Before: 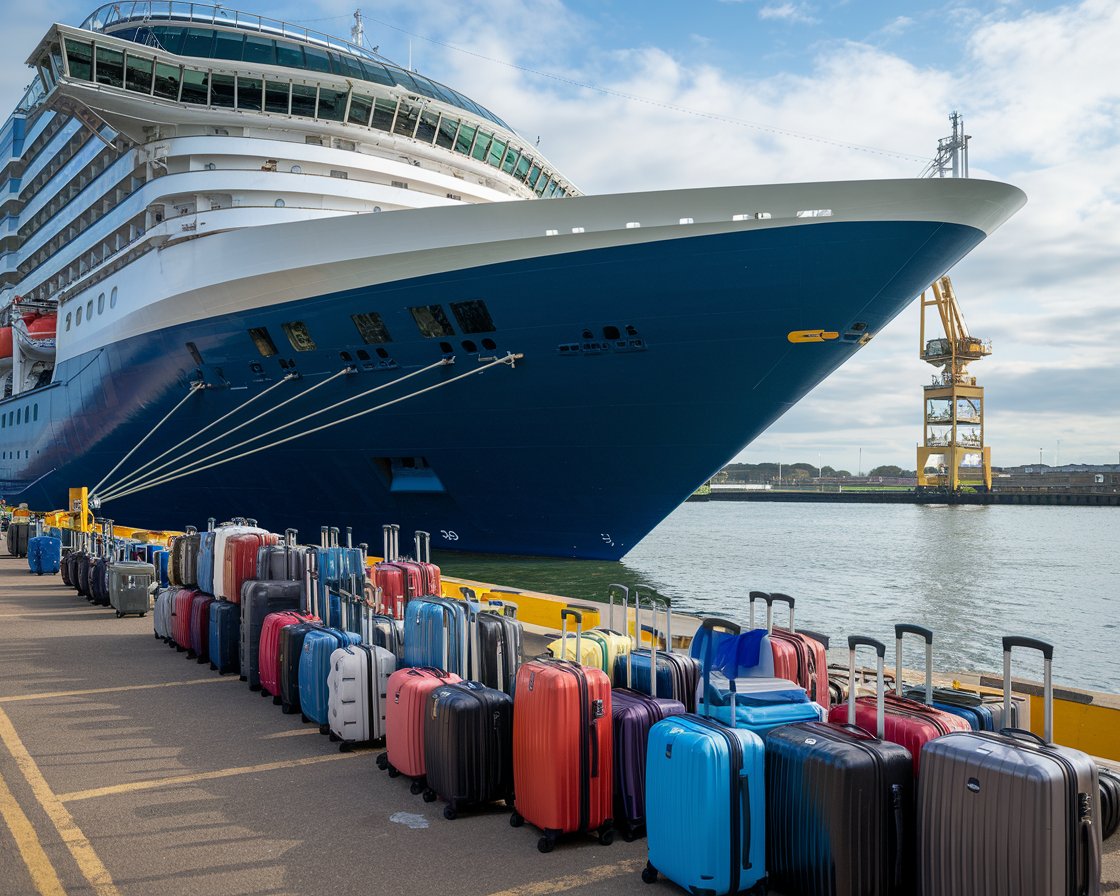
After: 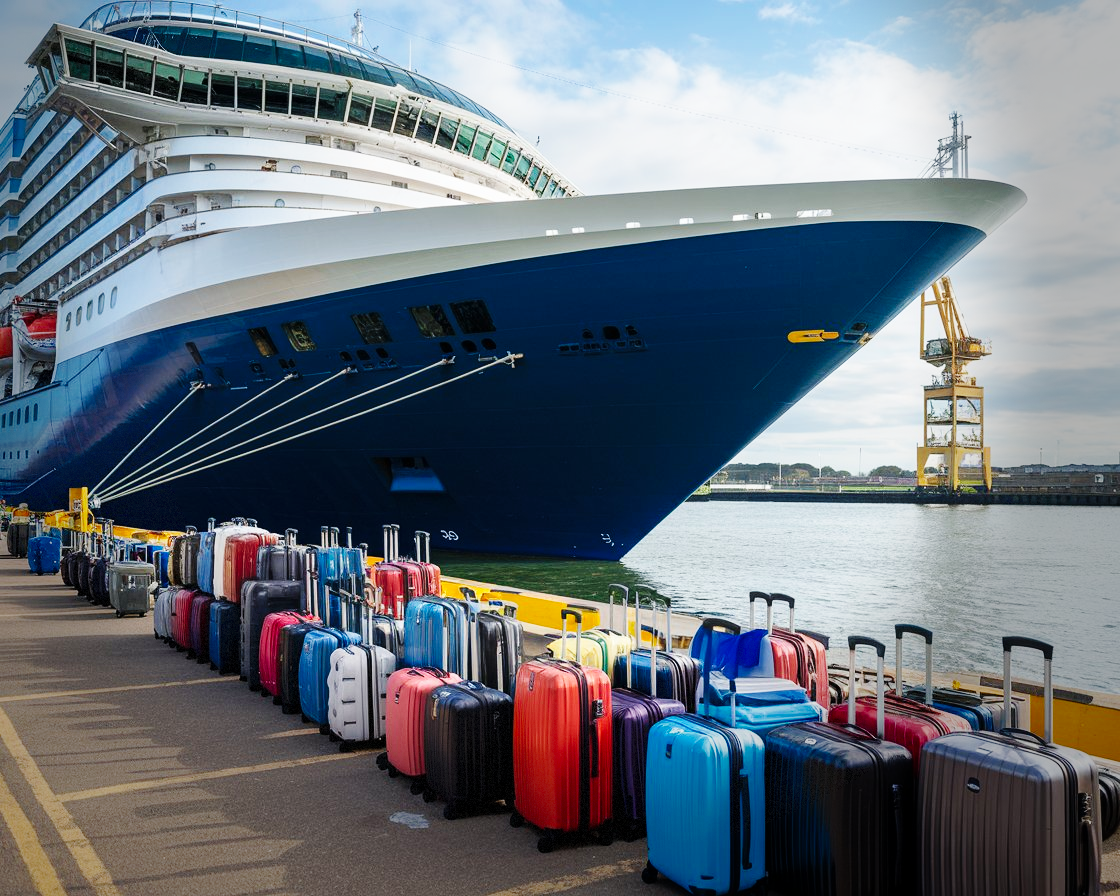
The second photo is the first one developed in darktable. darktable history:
base curve: curves: ch0 [(0, 0) (0.032, 0.025) (0.121, 0.166) (0.206, 0.329) (0.605, 0.79) (1, 1)], preserve colors none
vignetting: fall-off start 68.33%, fall-off radius 30%, saturation 0.042, center (-0.066, -0.311), width/height ratio 0.992, shape 0.85, dithering 8-bit output
